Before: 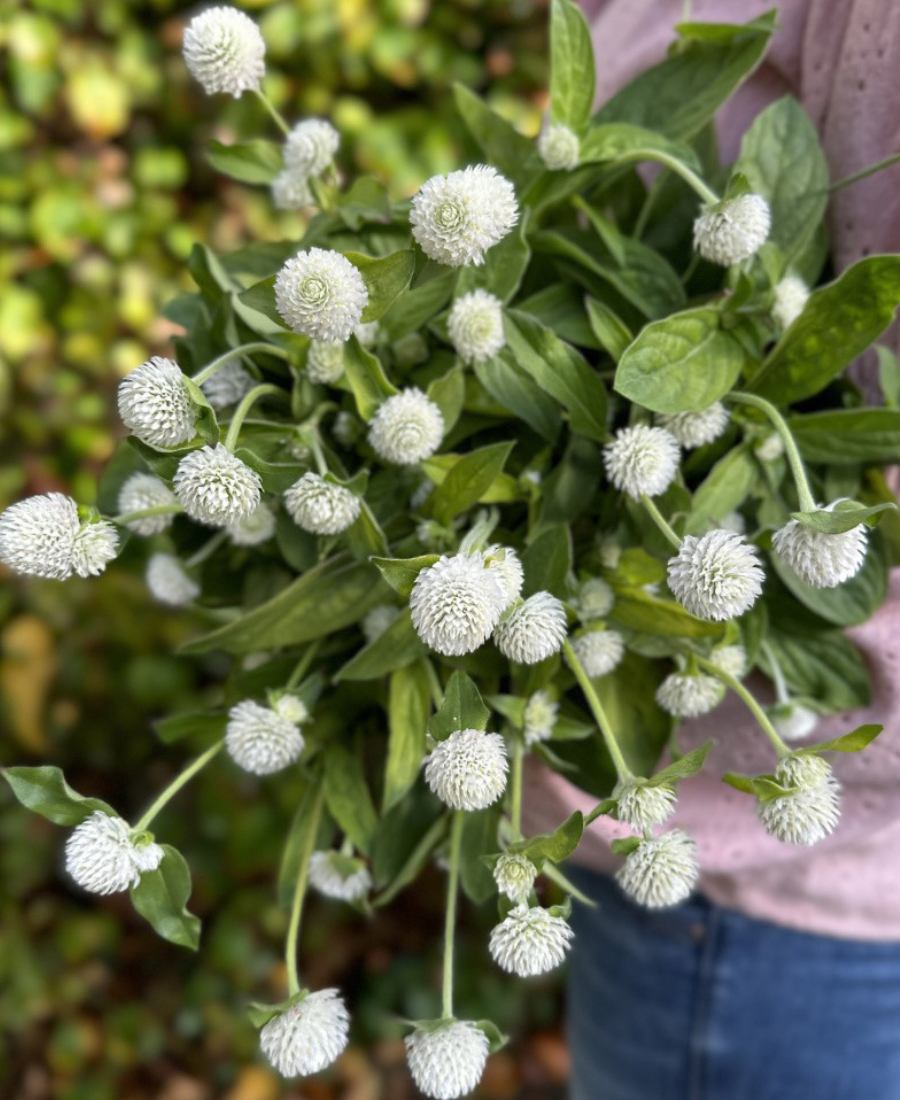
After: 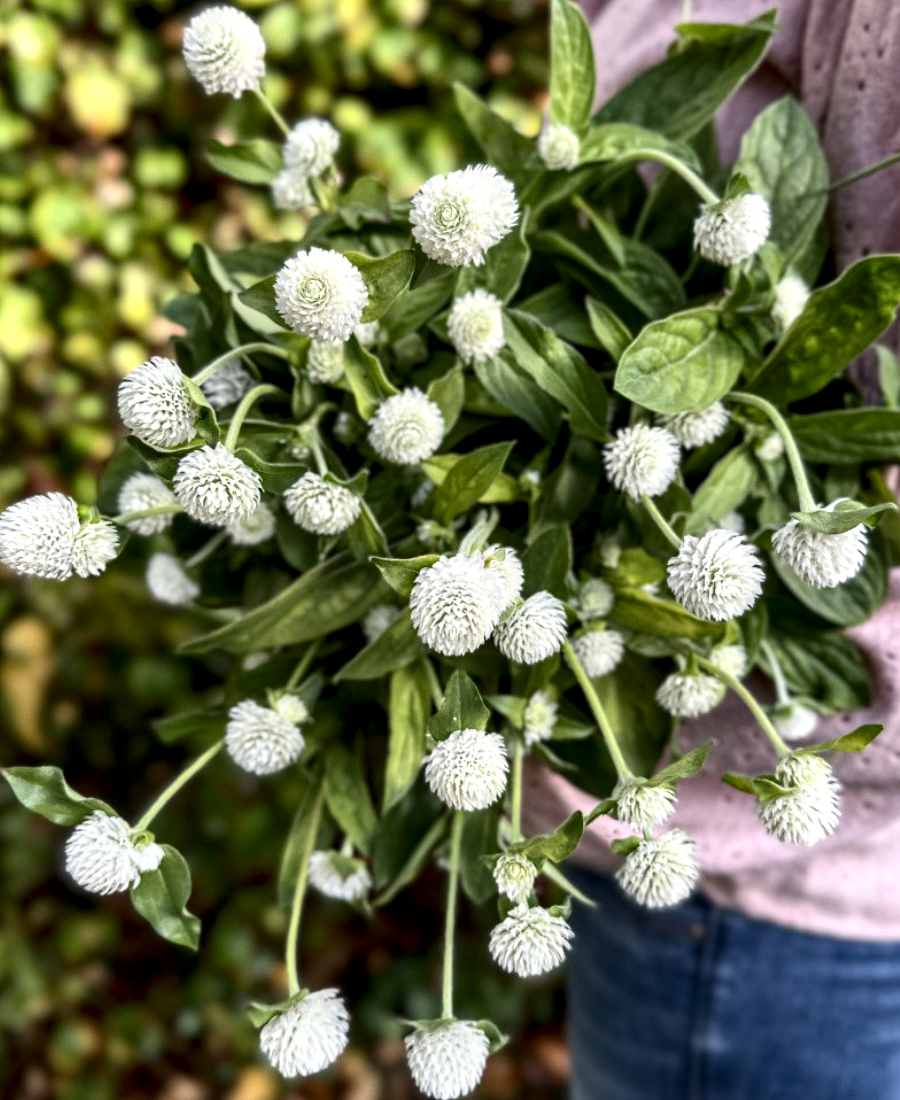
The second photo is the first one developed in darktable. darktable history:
local contrast: detail 150%
contrast brightness saturation: contrast 0.22
